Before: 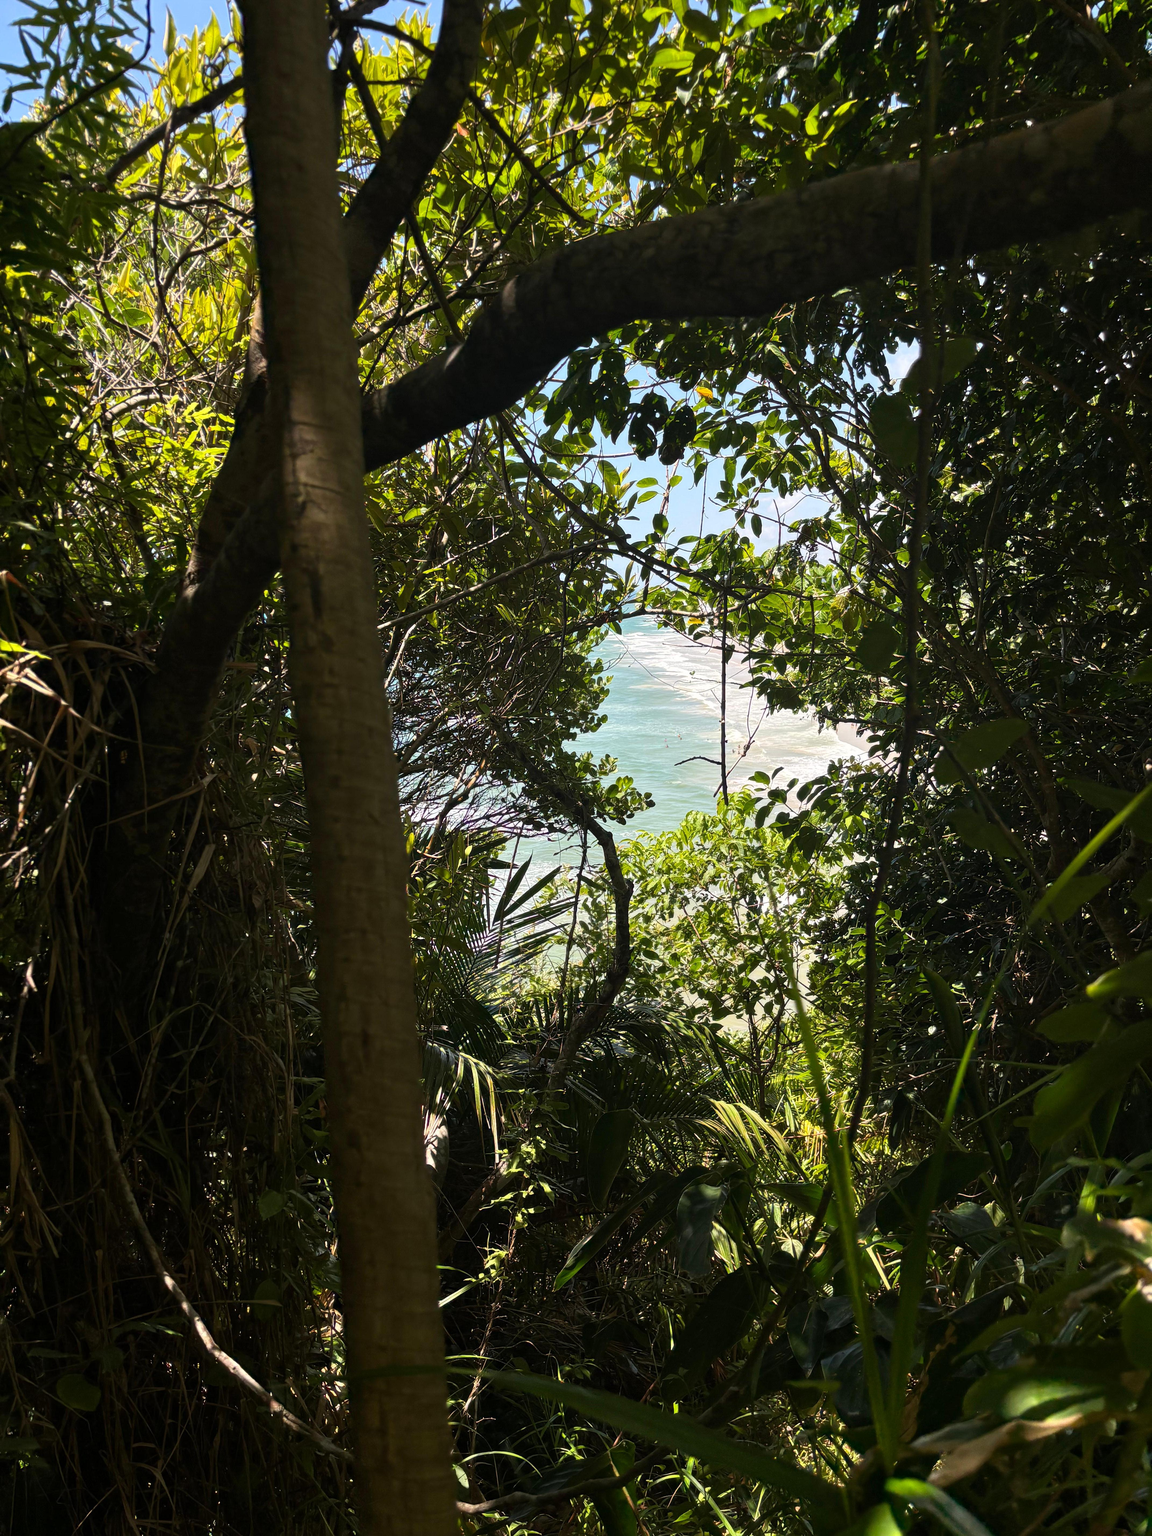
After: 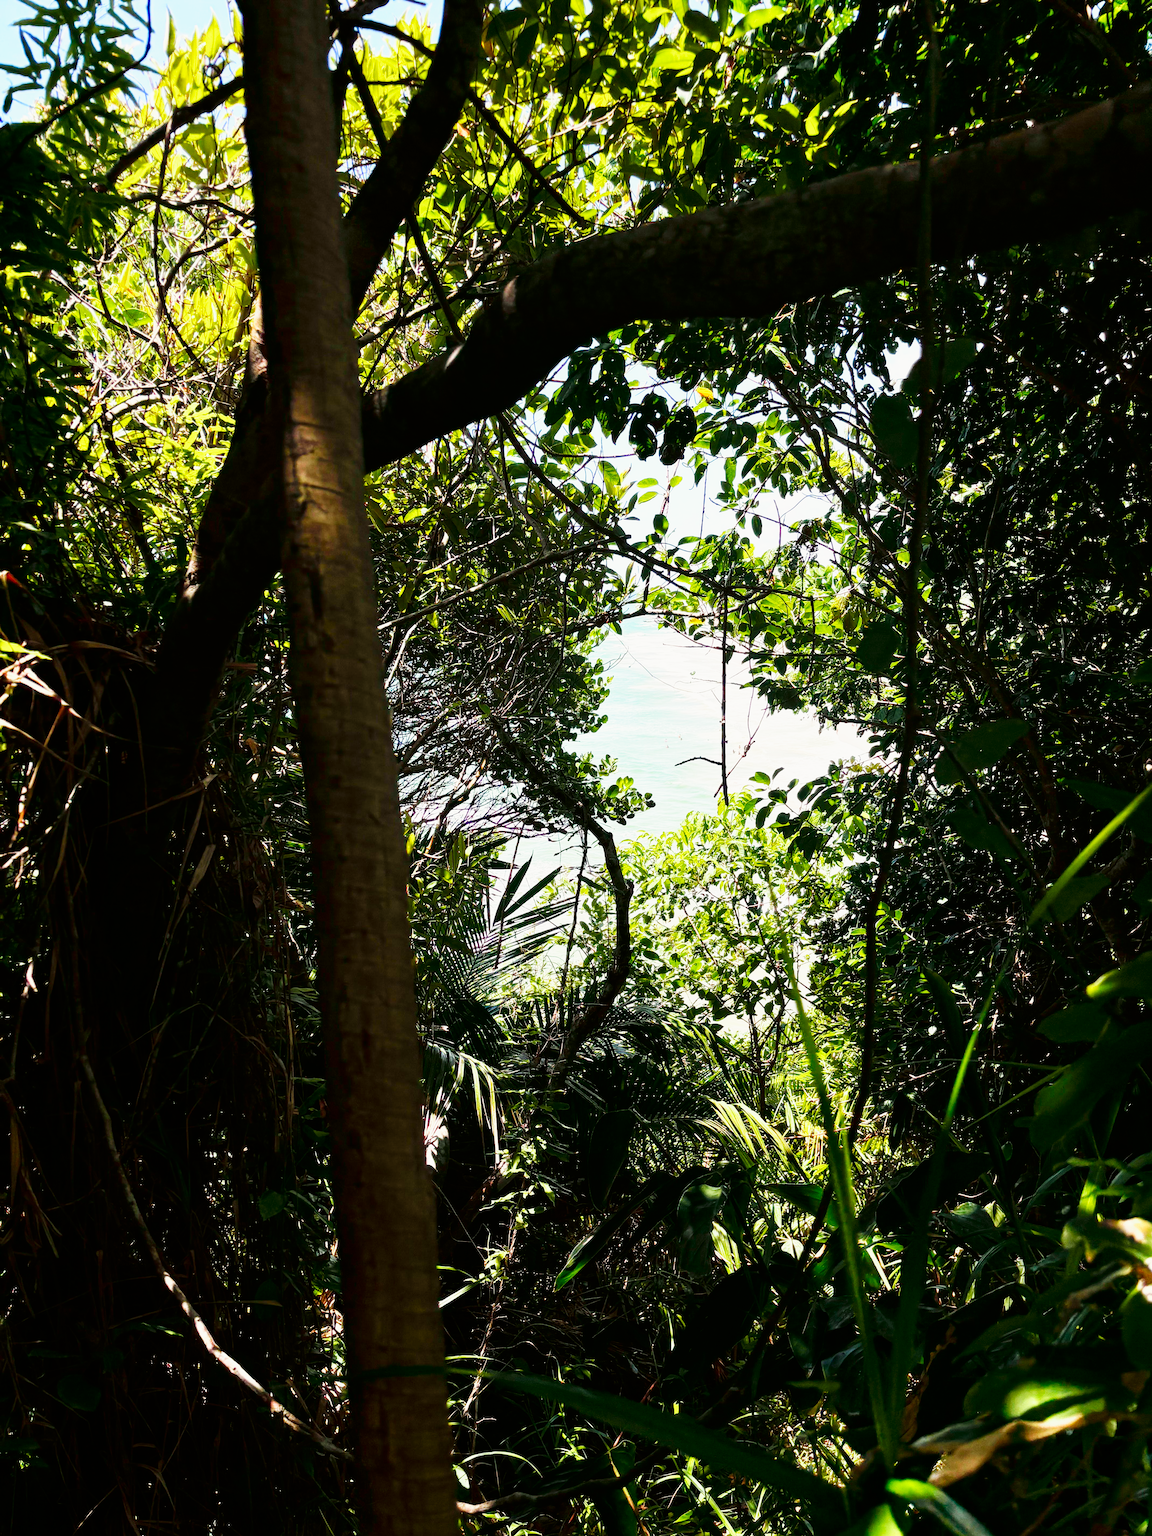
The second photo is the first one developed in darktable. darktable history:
base curve: curves: ch0 [(0, 0) (0.007, 0.004) (0.027, 0.03) (0.046, 0.07) (0.207, 0.54) (0.442, 0.872) (0.673, 0.972) (1, 1)], preserve colors none
tone curve: curves: ch0 [(0, 0) (0.059, 0.027) (0.162, 0.125) (0.304, 0.279) (0.547, 0.532) (0.828, 0.815) (1, 0.983)]; ch1 [(0, 0) (0.23, 0.166) (0.34, 0.308) (0.371, 0.337) (0.429, 0.411) (0.477, 0.462) (0.499, 0.498) (0.529, 0.537) (0.559, 0.582) (0.743, 0.798) (1, 1)]; ch2 [(0, 0) (0.431, 0.414) (0.498, 0.503) (0.524, 0.528) (0.568, 0.546) (0.6, 0.597) (0.634, 0.645) (0.728, 0.742) (1, 1)], color space Lab, independent channels, preserve colors none
